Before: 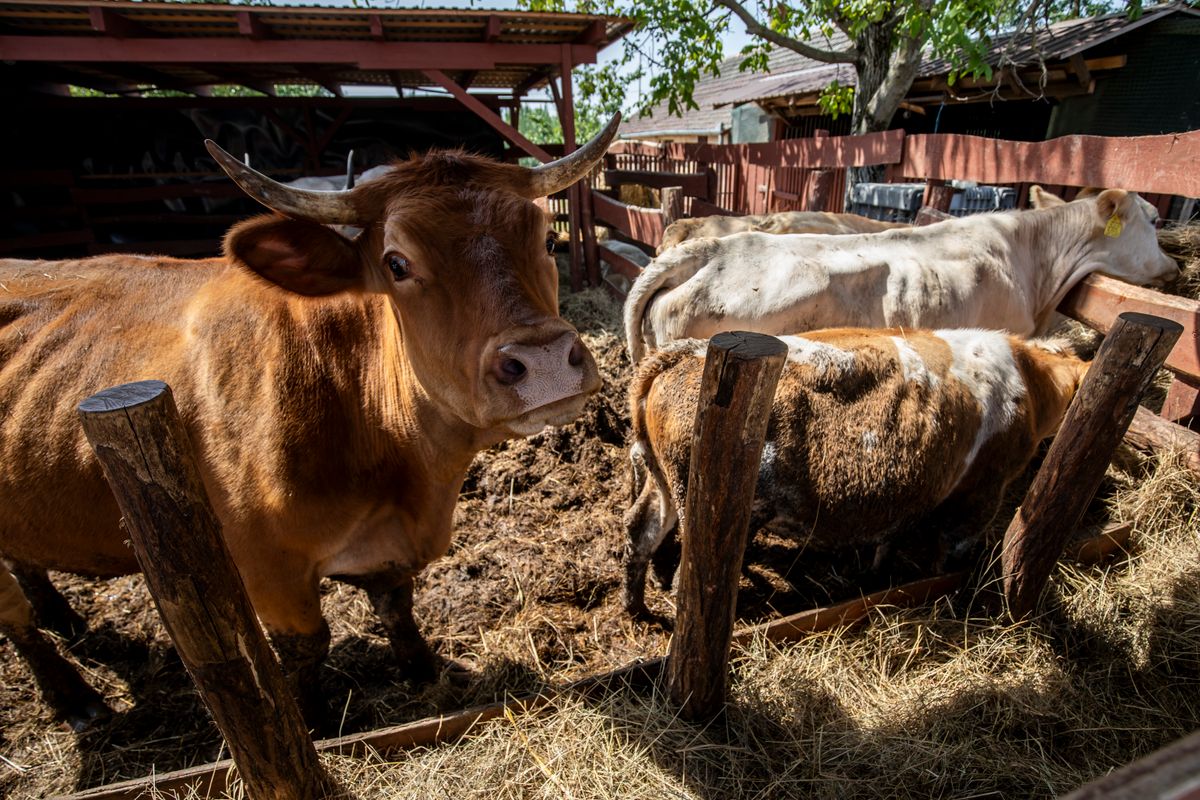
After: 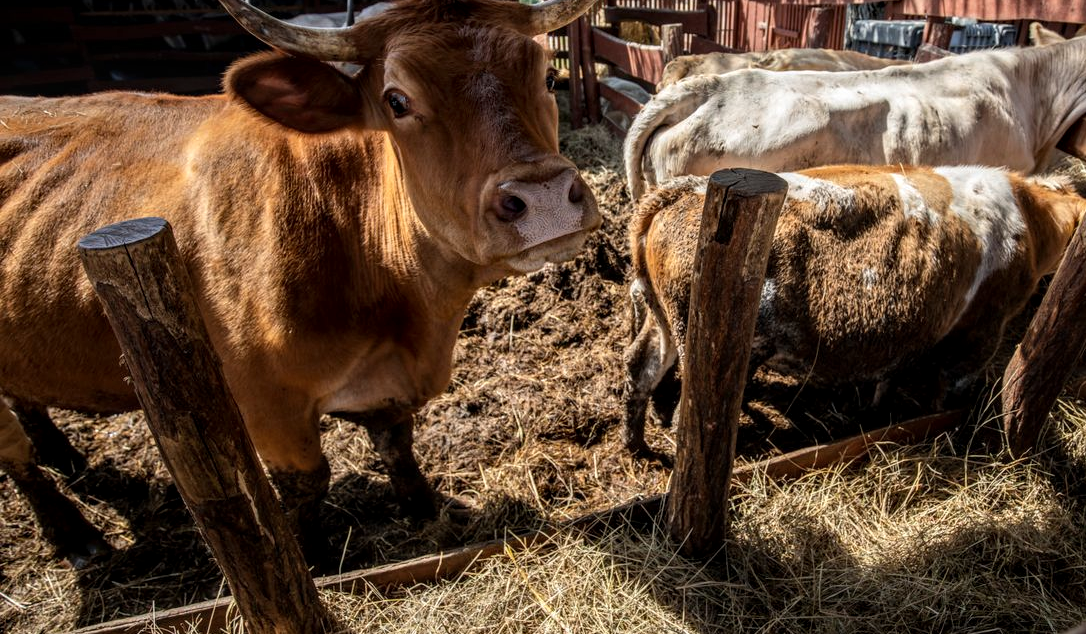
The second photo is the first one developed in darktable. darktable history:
crop: top 20.496%, right 9.429%, bottom 0.239%
local contrast: on, module defaults
